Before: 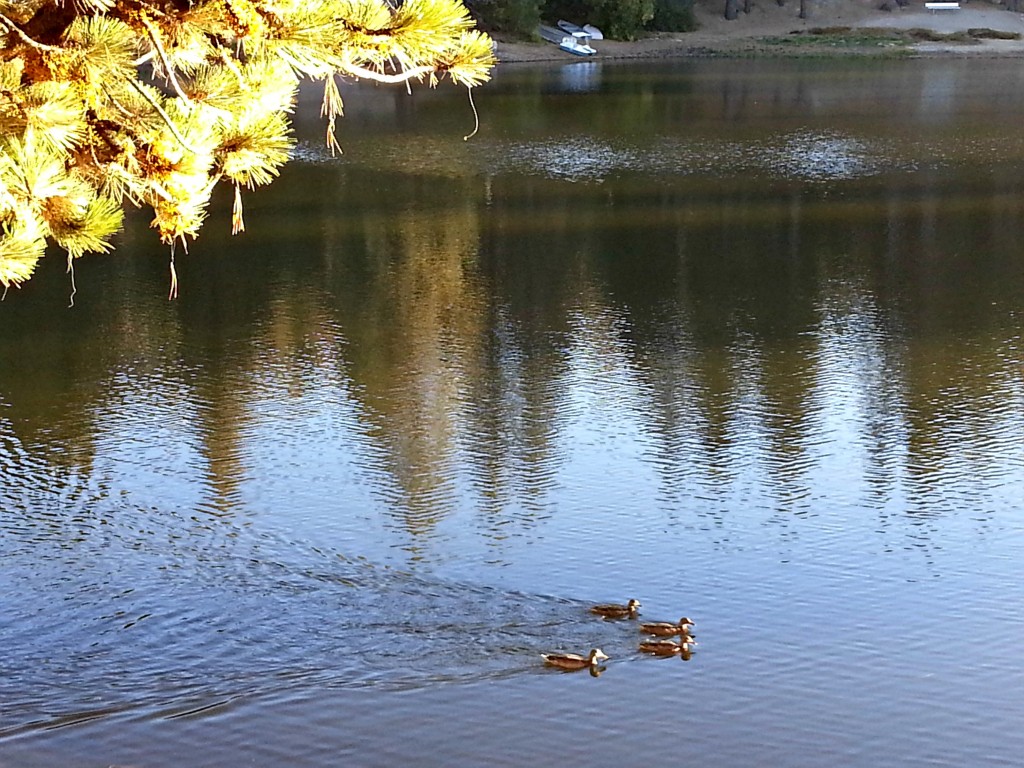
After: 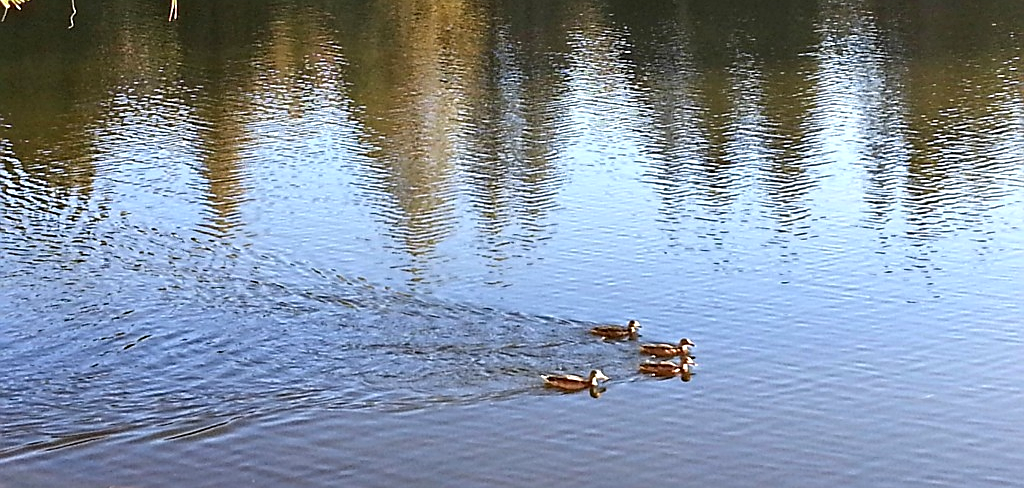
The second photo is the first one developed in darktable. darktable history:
exposure: exposure 0.29 EV, compensate highlight preservation false
sharpen: on, module defaults
crop and rotate: top 36.435%
